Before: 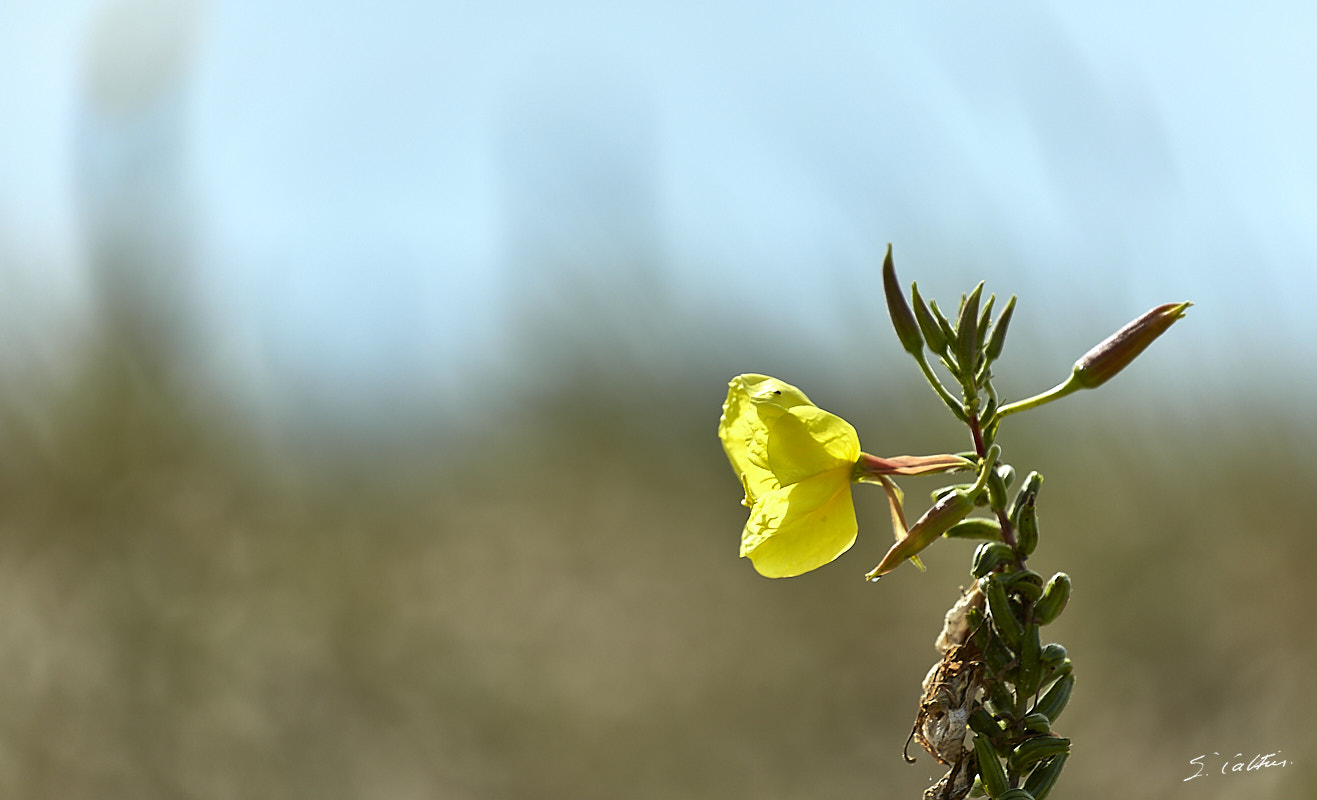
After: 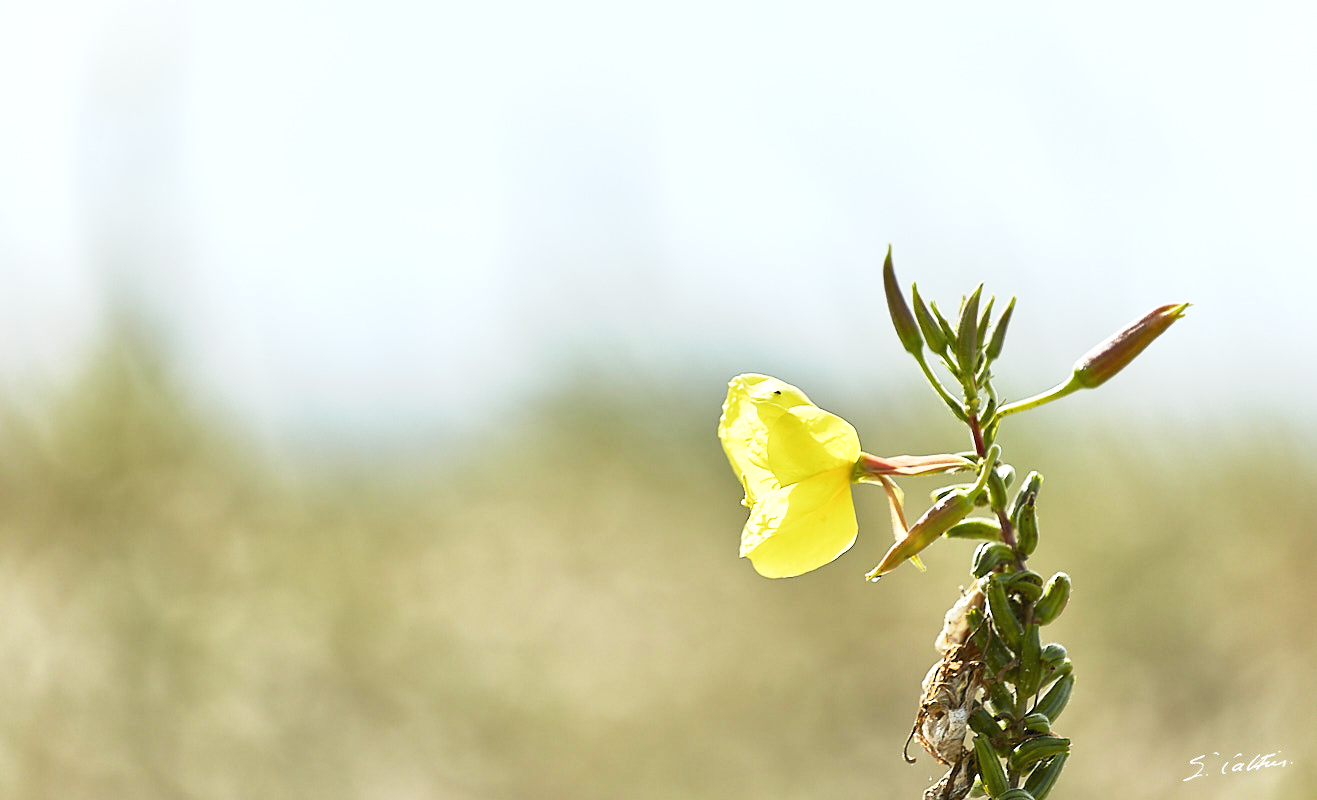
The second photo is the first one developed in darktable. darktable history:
base curve: curves: ch0 [(0, 0) (0.088, 0.125) (0.176, 0.251) (0.354, 0.501) (0.613, 0.749) (1, 0.877)], preserve colors none
exposure: black level correction 0, exposure 1.015 EV, compensate exposure bias true, compensate highlight preservation false
